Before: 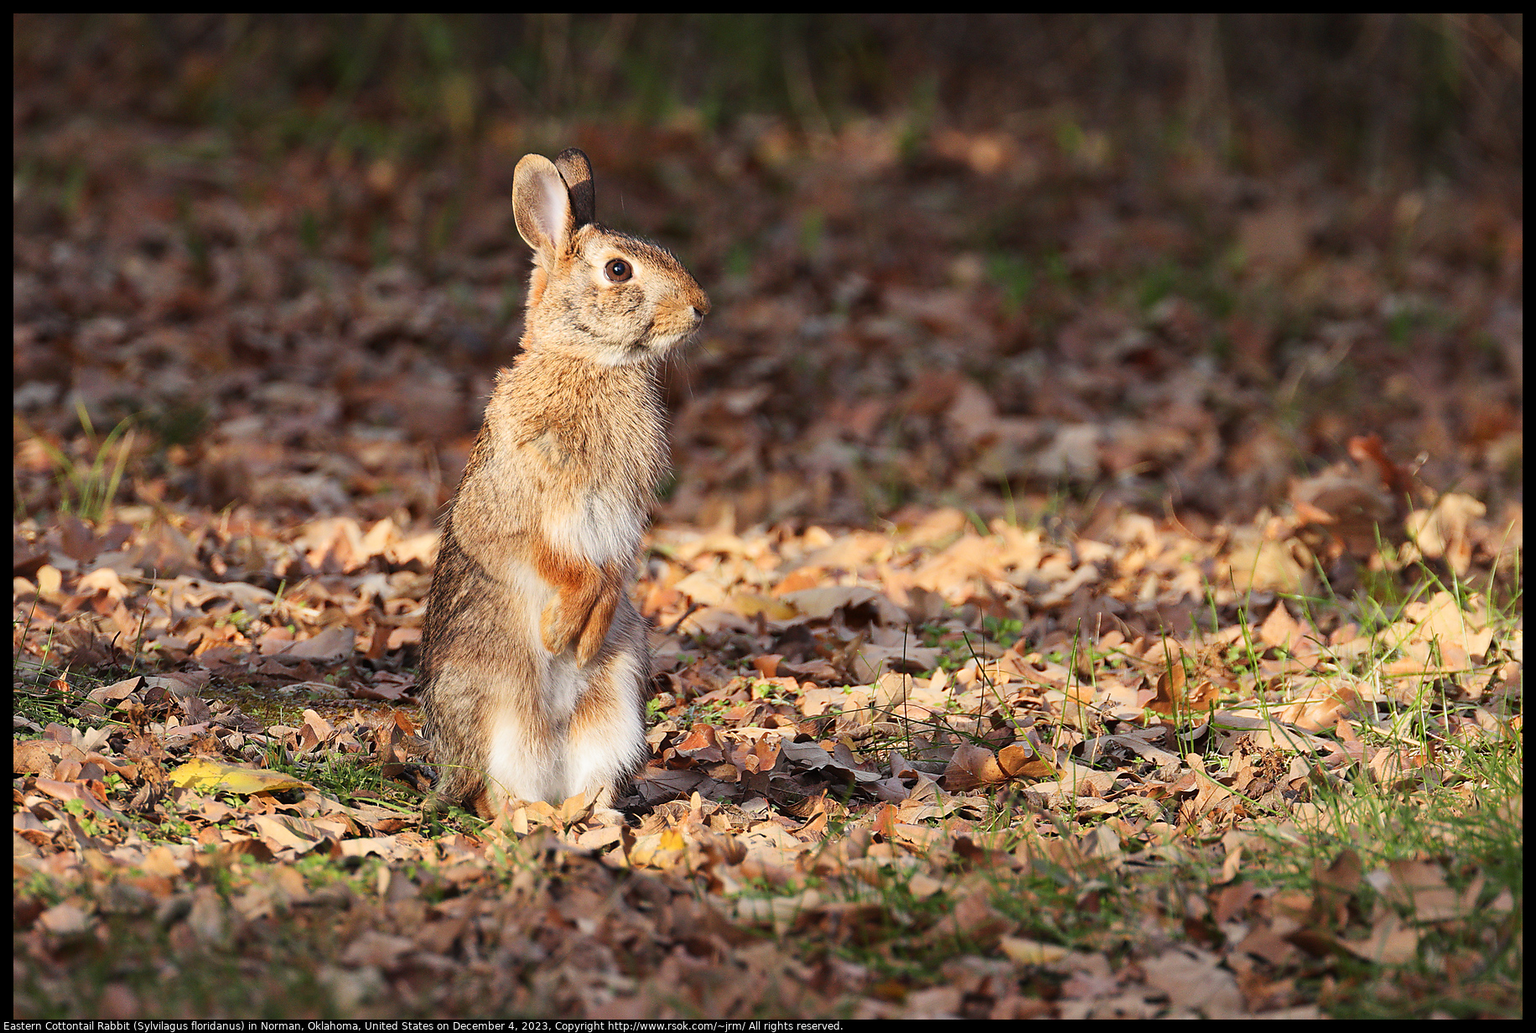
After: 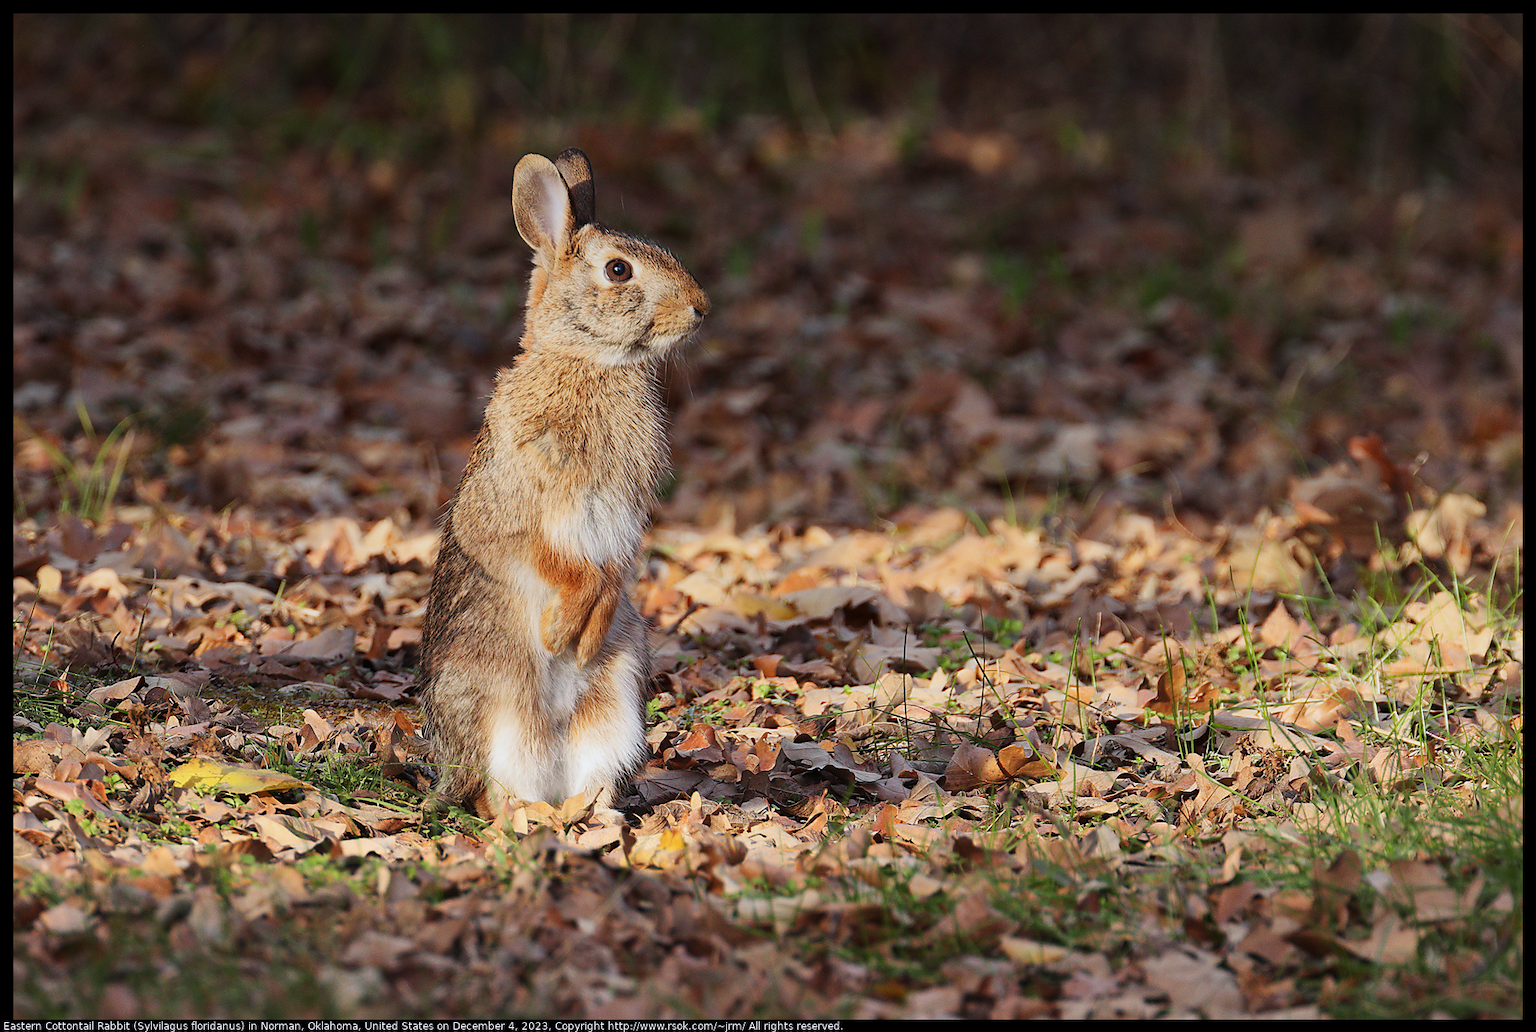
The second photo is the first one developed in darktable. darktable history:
graduated density: on, module defaults
white balance: red 0.98, blue 1.034
